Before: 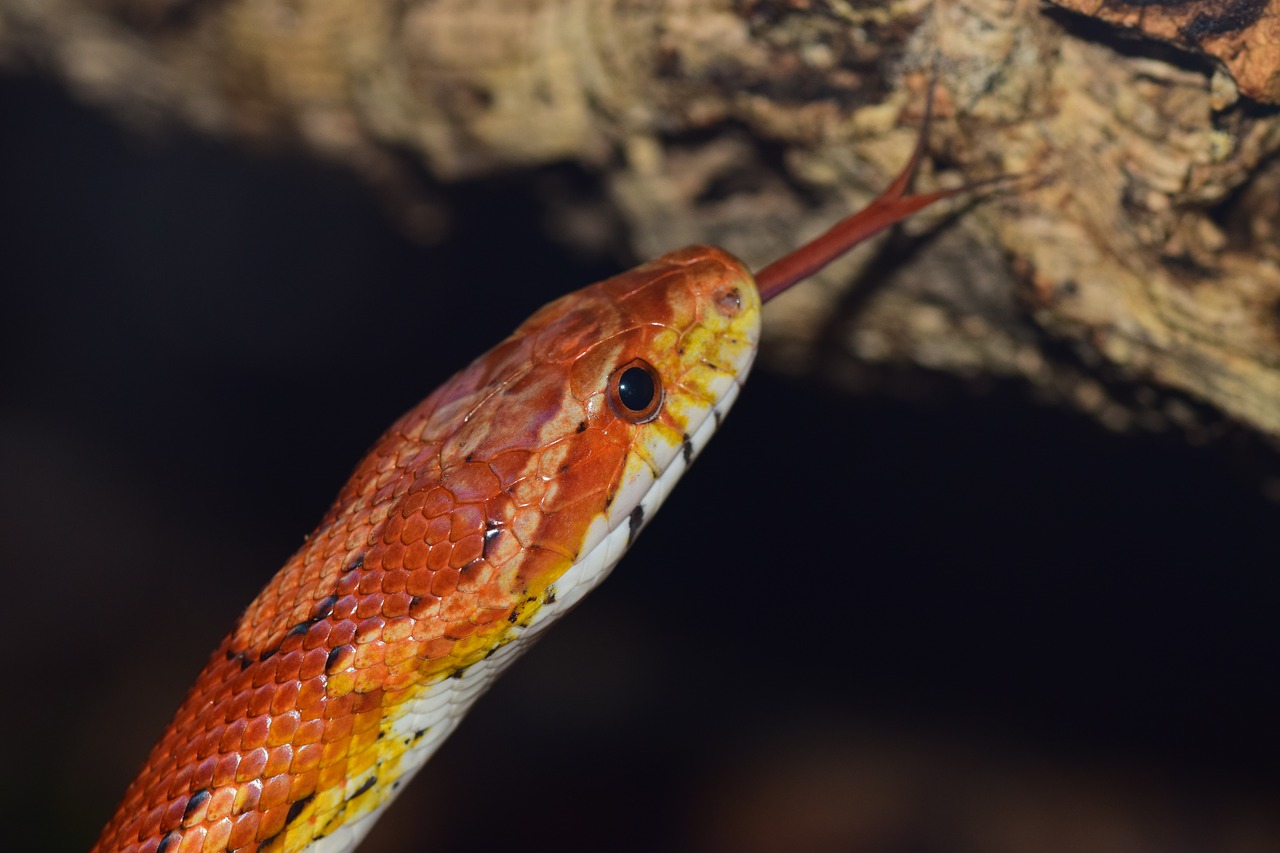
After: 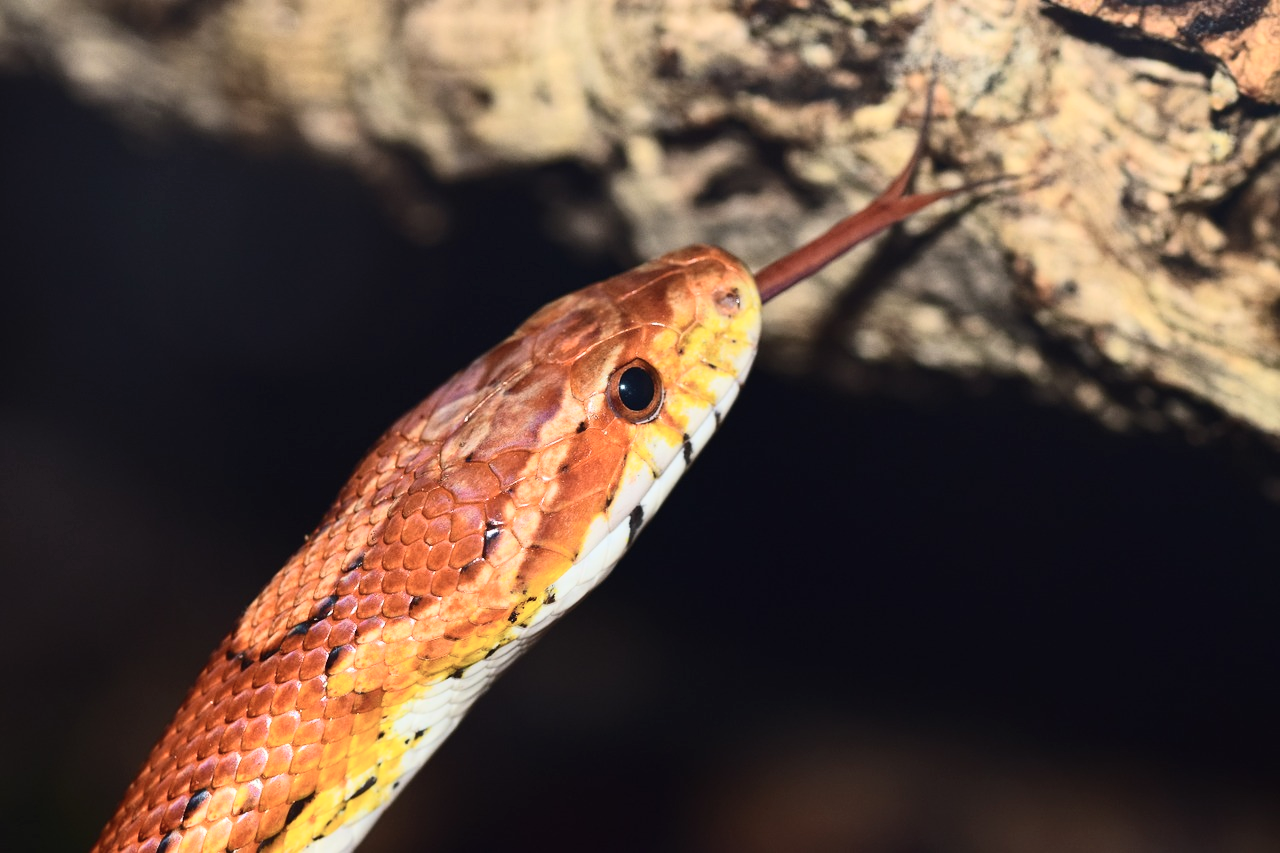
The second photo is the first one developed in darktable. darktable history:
tone curve: curves: ch0 [(0, 0) (0.003, 0.003) (0.011, 0.013) (0.025, 0.028) (0.044, 0.05) (0.069, 0.078) (0.1, 0.113) (0.136, 0.153) (0.177, 0.2) (0.224, 0.271) (0.277, 0.374) (0.335, 0.47) (0.399, 0.574) (0.468, 0.688) (0.543, 0.79) (0.623, 0.859) (0.709, 0.919) (0.801, 0.957) (0.898, 0.978) (1, 1)], color space Lab, independent channels, preserve colors none
